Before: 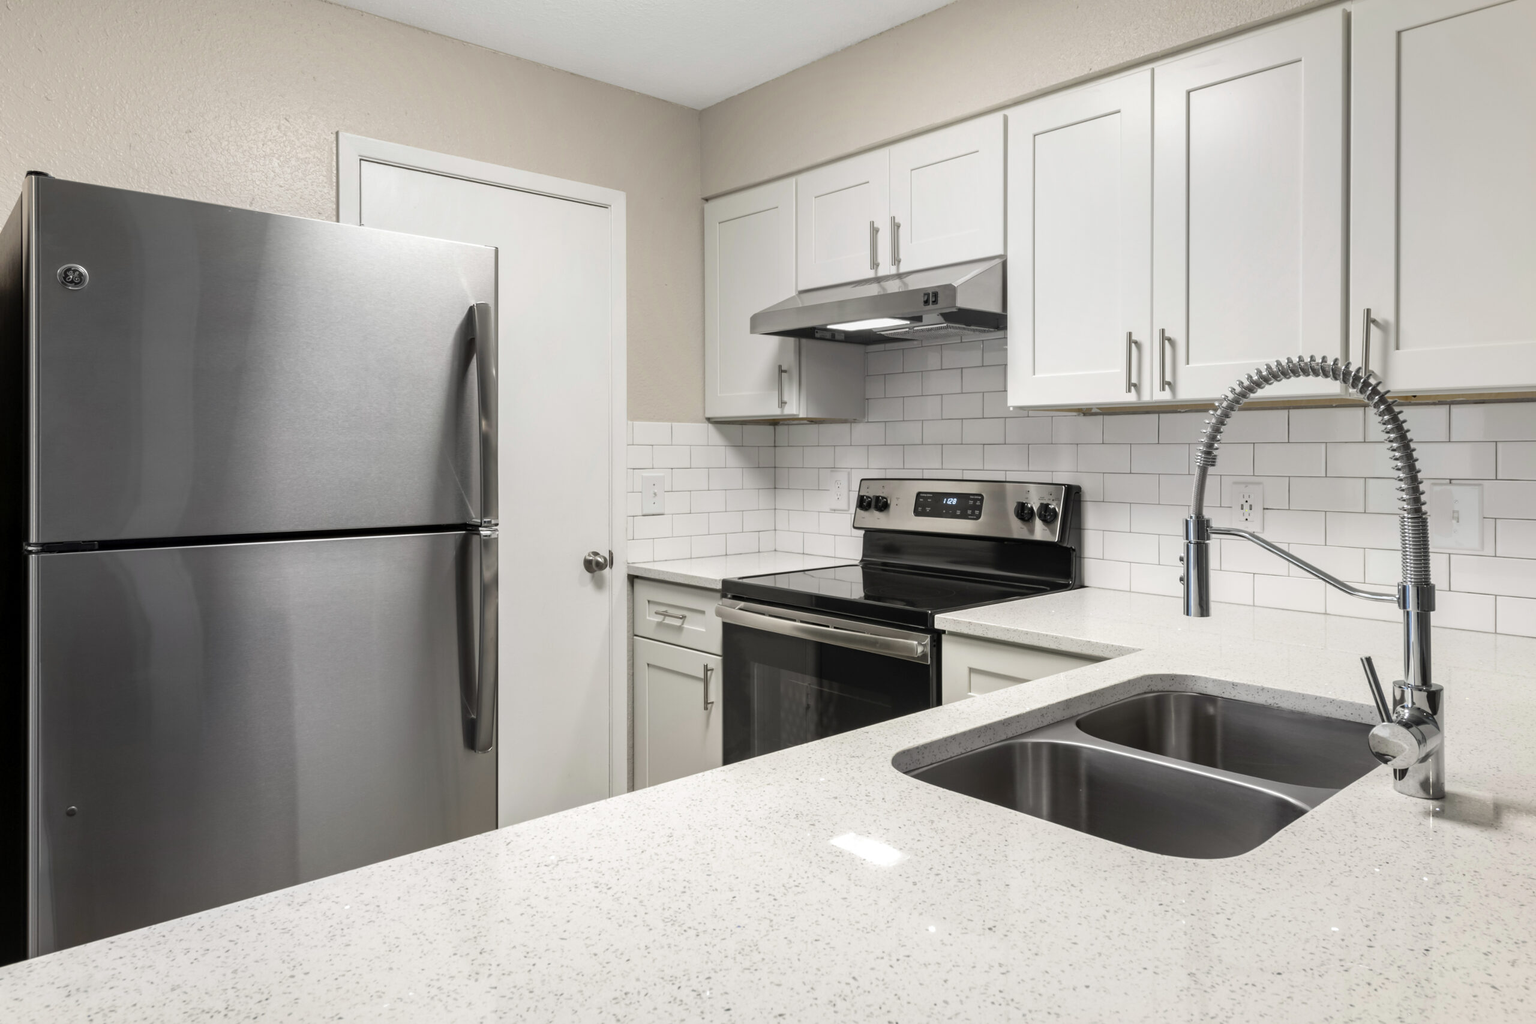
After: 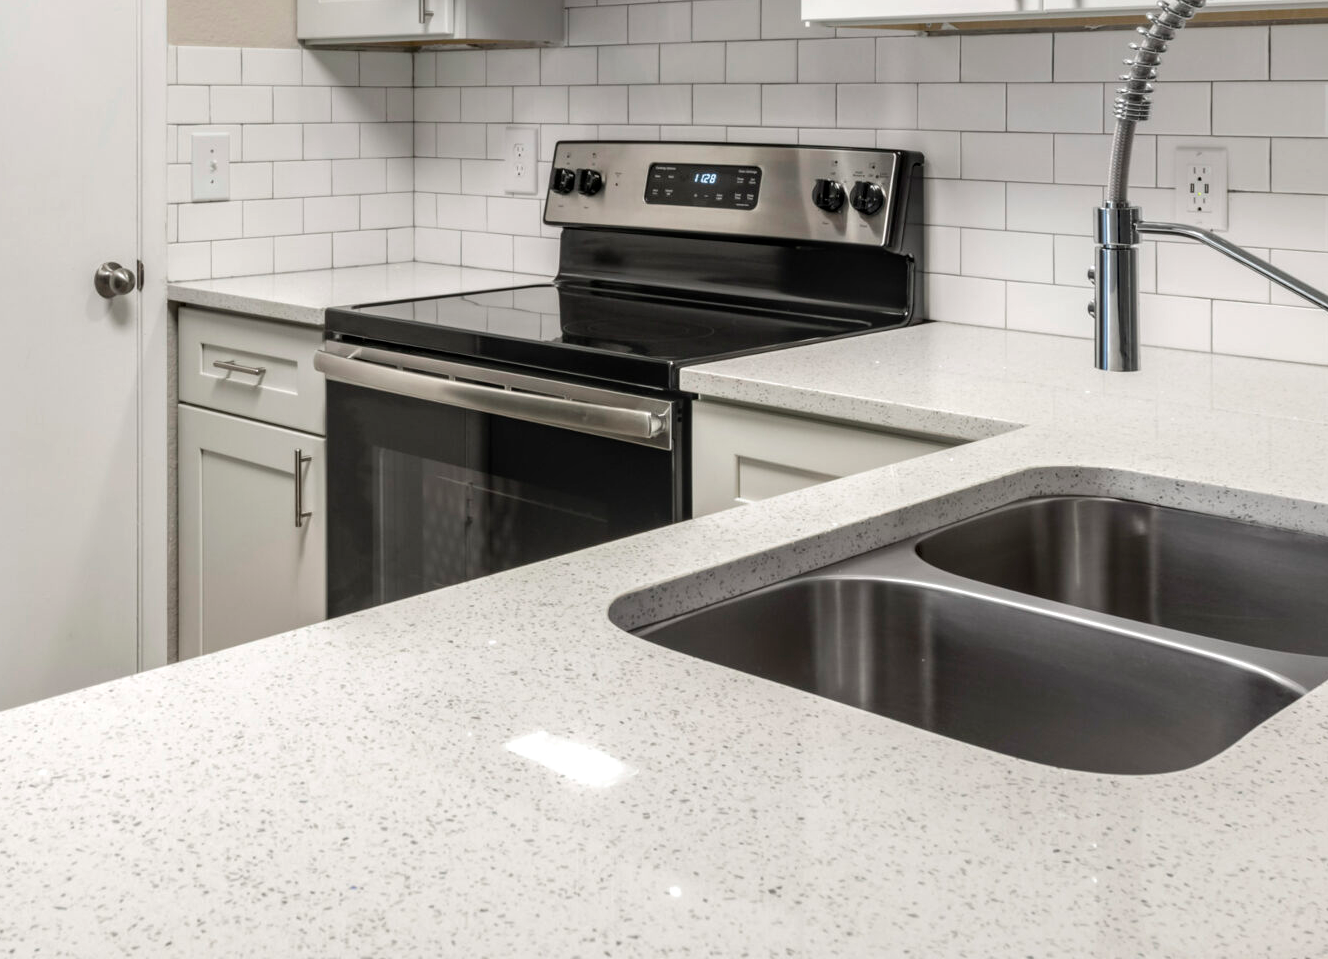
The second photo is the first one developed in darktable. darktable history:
tone equalizer: edges refinement/feathering 500, mask exposure compensation -1.57 EV, preserve details no
local contrast: on, module defaults
crop: left 34.324%, top 38.511%, right 13.785%, bottom 5.255%
